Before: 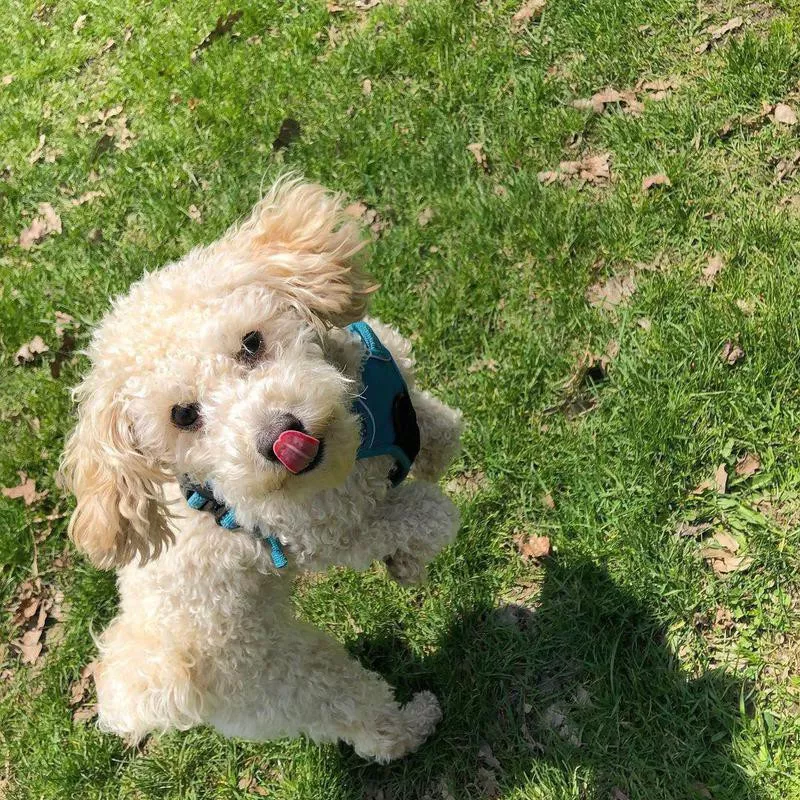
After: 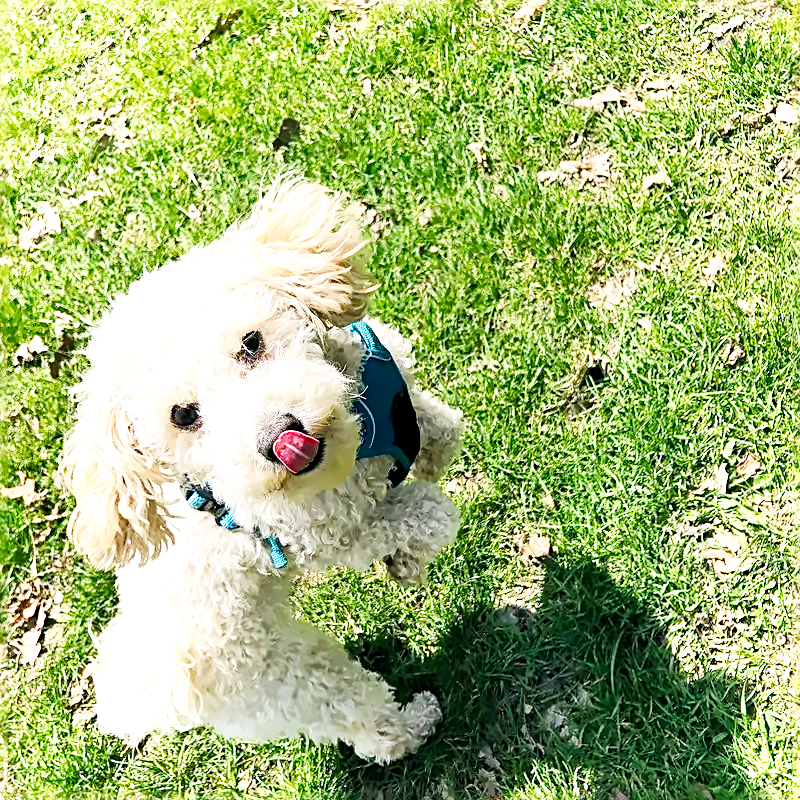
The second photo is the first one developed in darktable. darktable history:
base curve: curves: ch0 [(0, 0) (0.007, 0.004) (0.027, 0.03) (0.046, 0.07) (0.207, 0.54) (0.442, 0.872) (0.673, 0.972) (1, 1)], preserve colors none
lens correction: scale 1, crop 1, focal 35, aperture 5, distance 3.79, camera "Canon EOS 6D", lens "Sigma 35mm f/1.4 DG HSM"
denoise (profiled) #1: central pixel weight 0, a [-1, 0, 0], b [0, 0, 0], y [[0, 0, 0.5 ×5] ×4, [0.5 ×7], [0.5 ×7]], fix various bugs in algorithm false, upgrade profiled transform false, color mode RGB, compensate highlight preservation false | blend: blend mode color, opacity 100%; mask: uniform (no mask)
sharpen: radius 2.817, amount 0.715
hot pixels: on, module defaults
local contrast: highlights 100%, shadows 100%, detail 120%, midtone range 0.2
color balance: mode lift, gamma, gain (sRGB), lift [1, 1, 1.022, 1.026]
denoise (profiled) "1": central pixel weight 0, a [-1, 0, 0], b [0, 0, 0], mode non-local means, y [[0, 0, 0.5 ×5] ×4, [0.5 ×7], [0.5 ×7]], fix various bugs in algorithm false, upgrade profiled transform false, color mode RGB, compensate highlight preservation false | blend: blend mode lightness, opacity 53%; mask: uniform (no mask)
